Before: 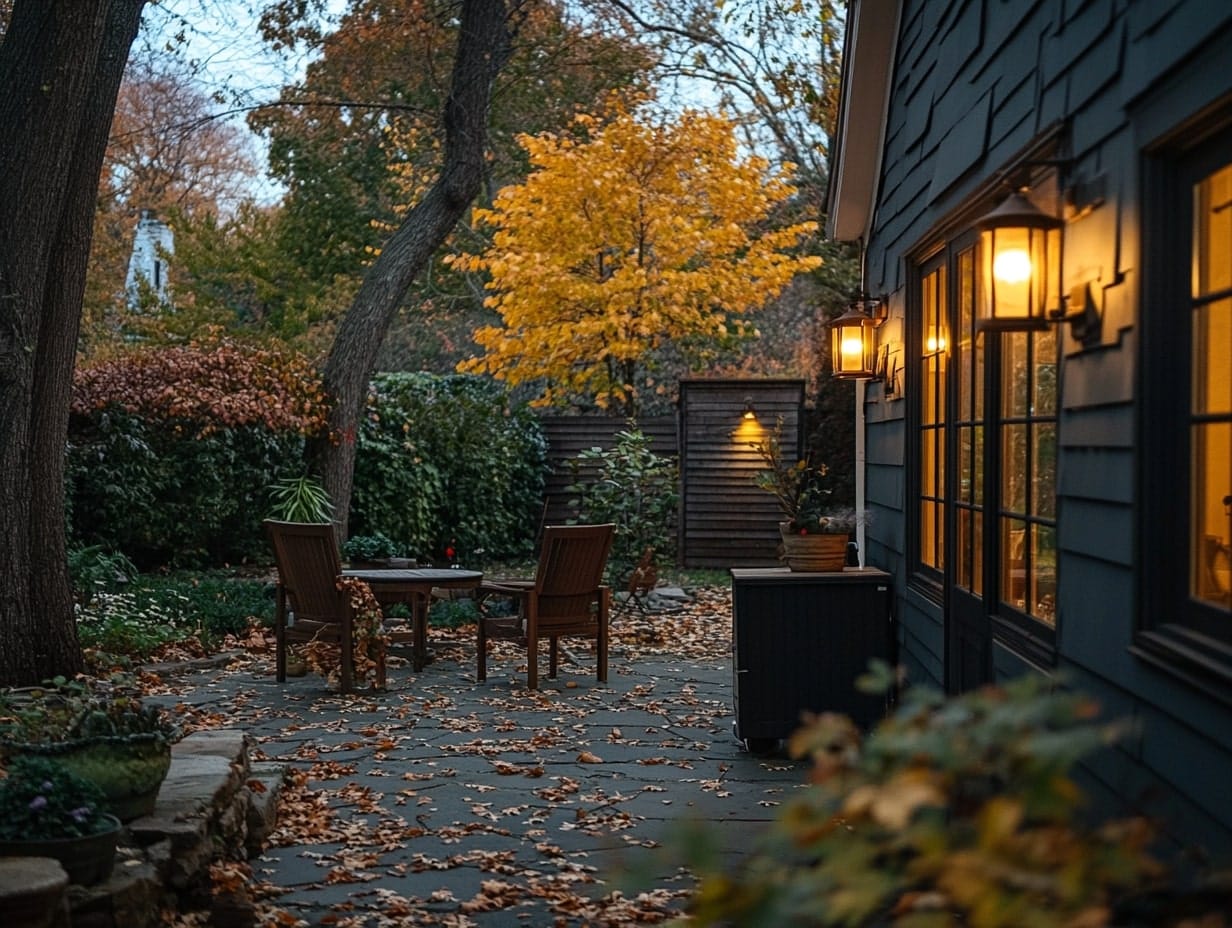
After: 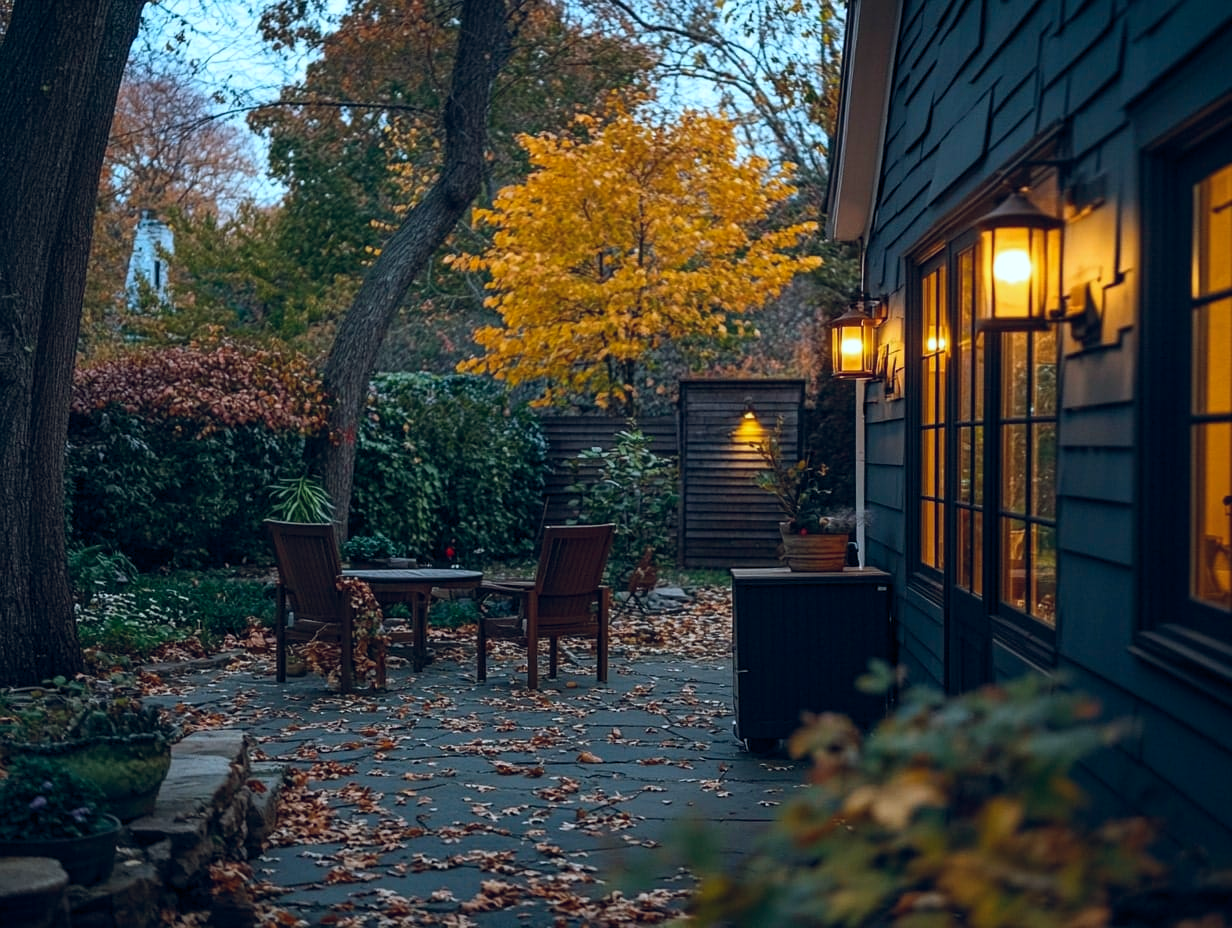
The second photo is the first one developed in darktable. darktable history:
color balance rgb: shadows lift › luminance -5.156%, shadows lift › chroma 1.051%, shadows lift › hue 218.79°, global offset › chroma 0.093%, global offset › hue 250.03°, perceptual saturation grading › global saturation 19.45%
color correction: highlights a* -3.87, highlights b* -10.86
